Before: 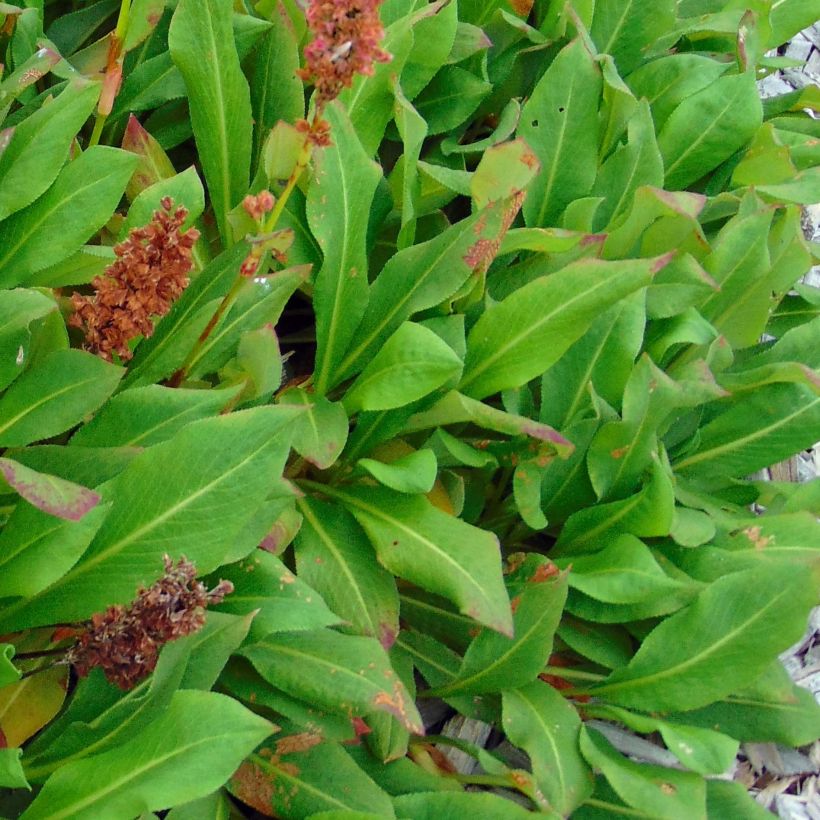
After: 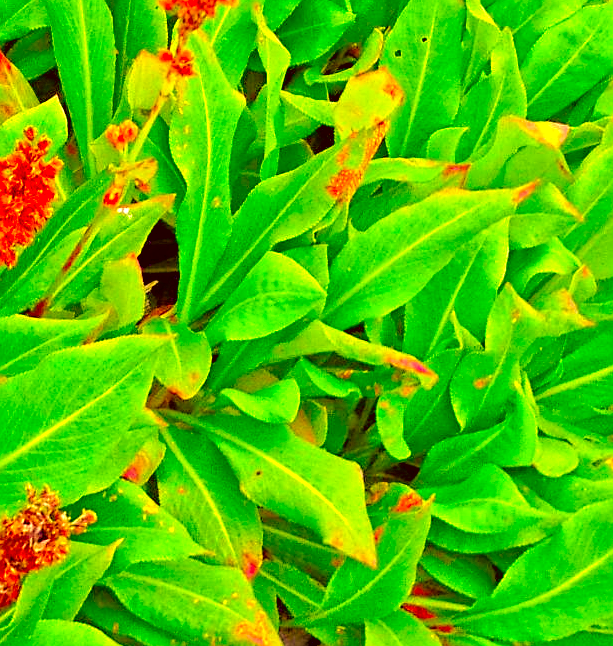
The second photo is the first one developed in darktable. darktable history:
color balance rgb: shadows lift › chroma 3.88%, shadows lift › hue 88.52°, power › hue 214.65°, global offset › chroma 0.1%, global offset › hue 252.4°, contrast 4.45%
haze removal: compatibility mode true, adaptive false
exposure: exposure 0.74 EV, compensate highlight preservation false
velvia: on, module defaults
crop: left 16.768%, top 8.653%, right 8.362%, bottom 12.485%
tone equalizer: -7 EV 0.15 EV, -6 EV 0.6 EV, -5 EV 1.15 EV, -4 EV 1.33 EV, -3 EV 1.15 EV, -2 EV 0.6 EV, -1 EV 0.15 EV, mask exposure compensation -0.5 EV
sharpen: on, module defaults
color correction: highlights a* 10.44, highlights b* 30.04, shadows a* 2.73, shadows b* 17.51, saturation 1.72
